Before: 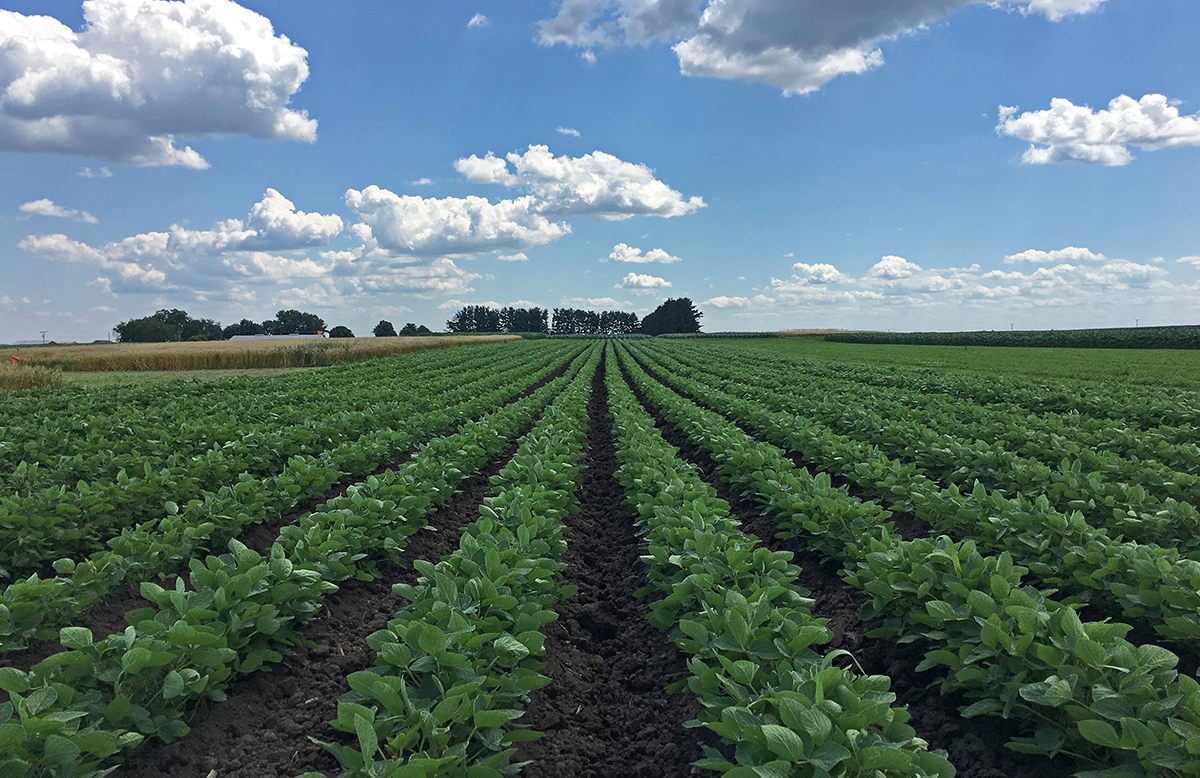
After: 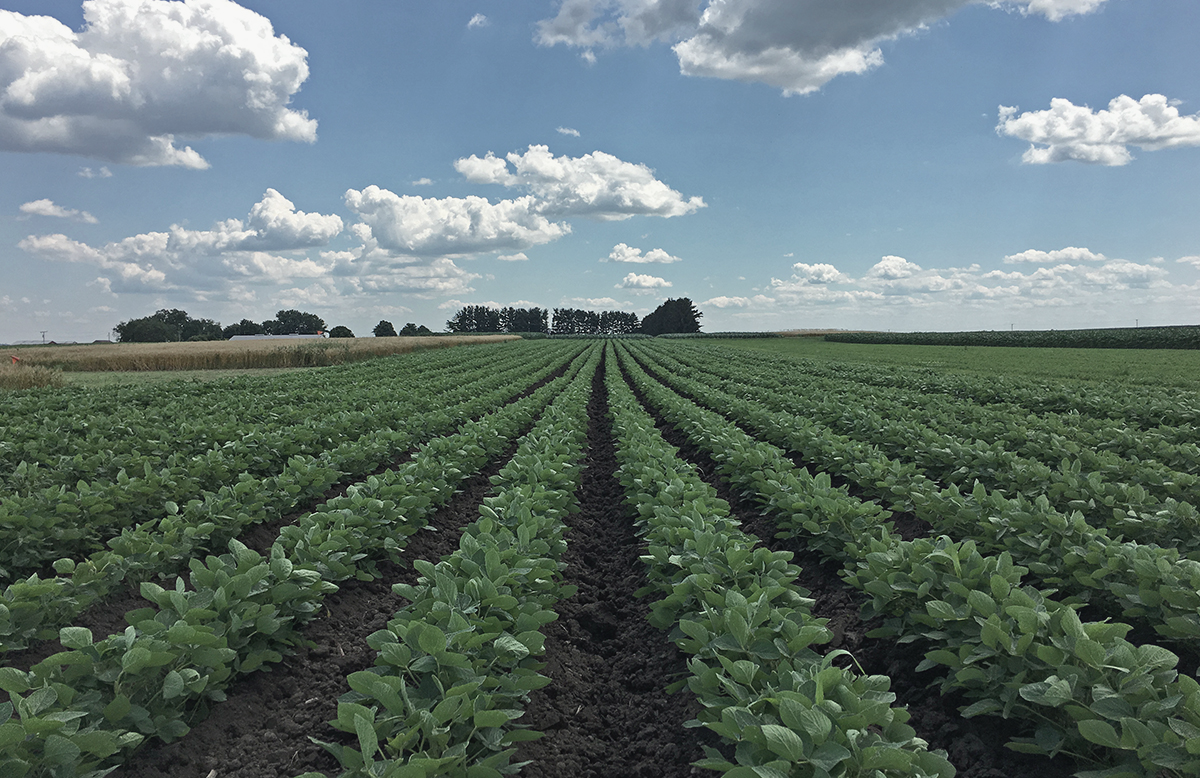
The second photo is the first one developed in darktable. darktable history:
contrast brightness saturation: contrast -0.05, saturation -0.41
tone equalizer: on, module defaults
color calibration: output R [0.946, 0.065, -0.013, 0], output G [-0.246, 1.264, -0.017, 0], output B [0.046, -0.098, 1.05, 0], illuminant custom, x 0.344, y 0.359, temperature 5045.54 K
